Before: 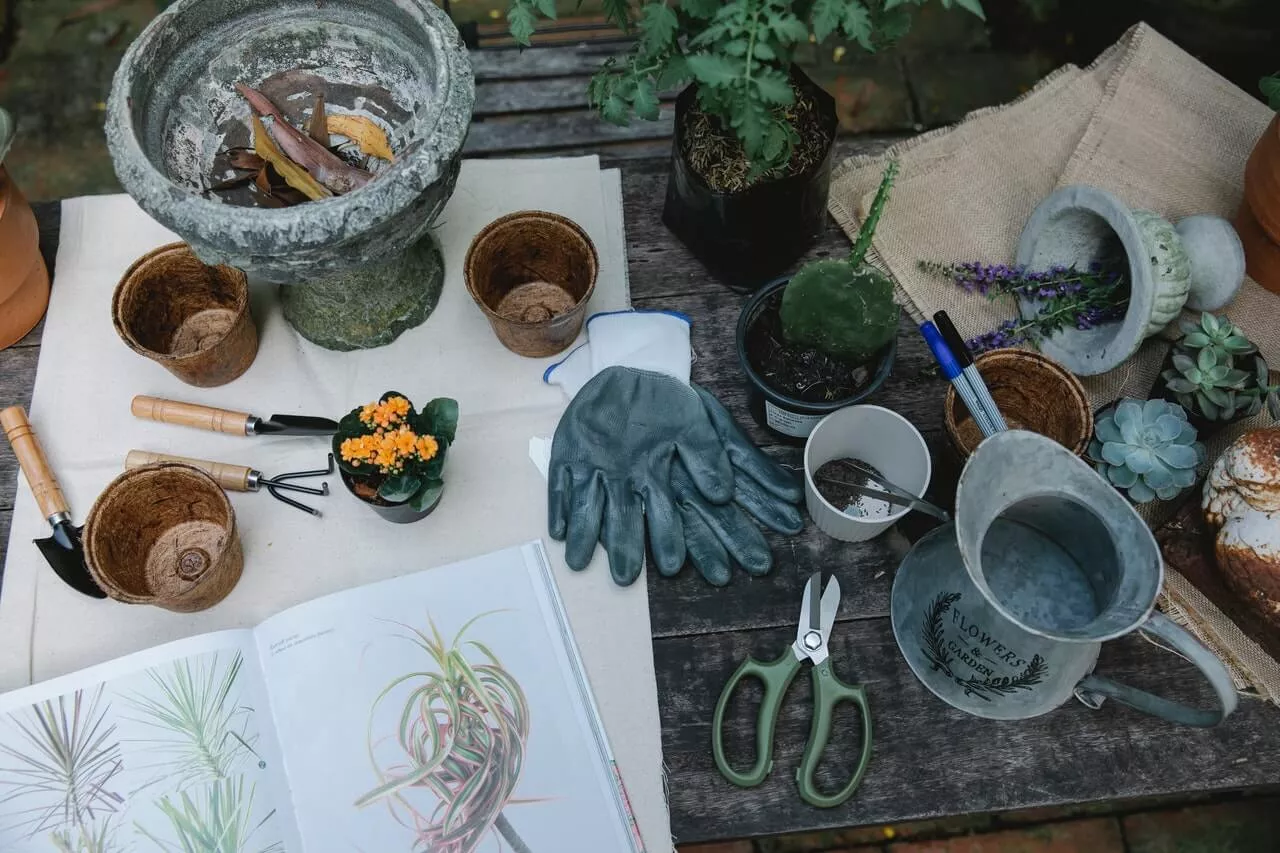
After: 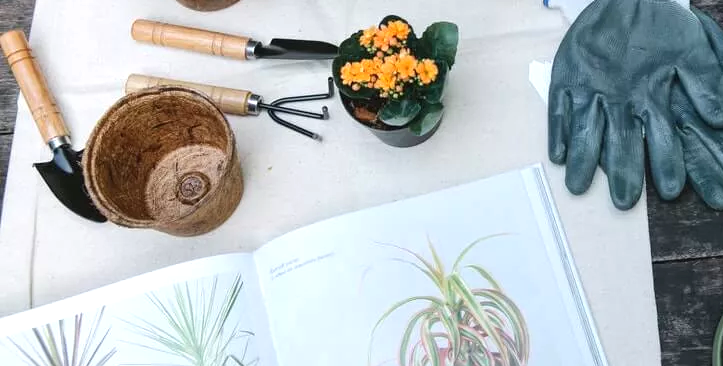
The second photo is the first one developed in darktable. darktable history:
crop: top 44.152%, right 43.467%, bottom 12.864%
exposure: black level correction 0, exposure 0.498 EV, compensate exposure bias true, compensate highlight preservation false
